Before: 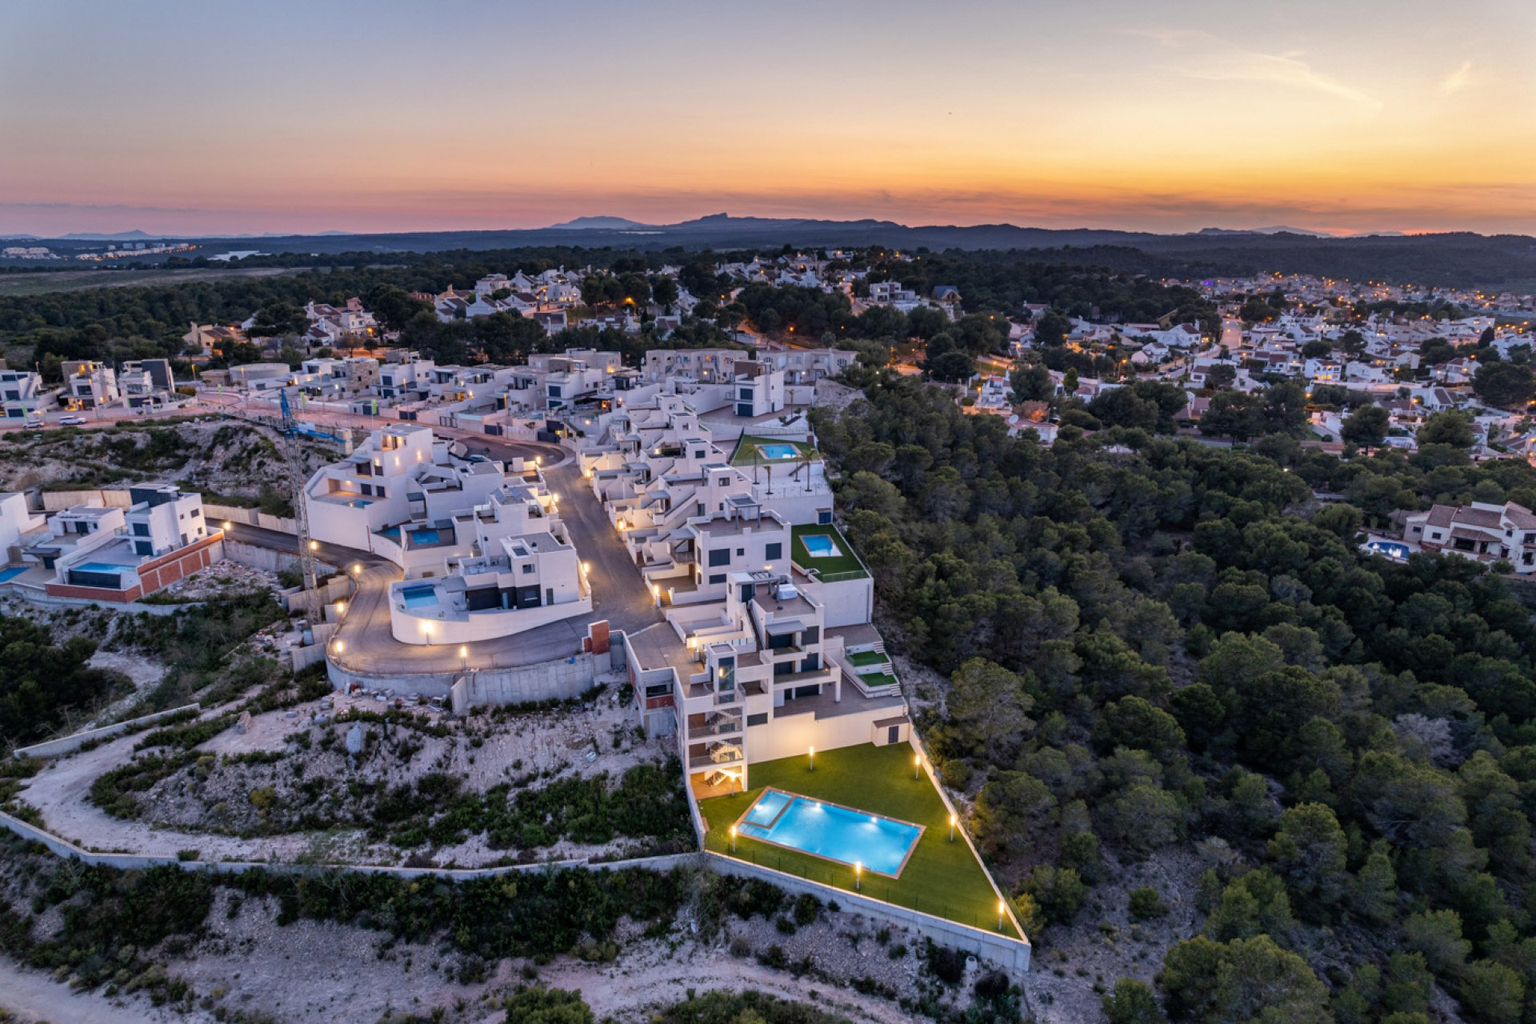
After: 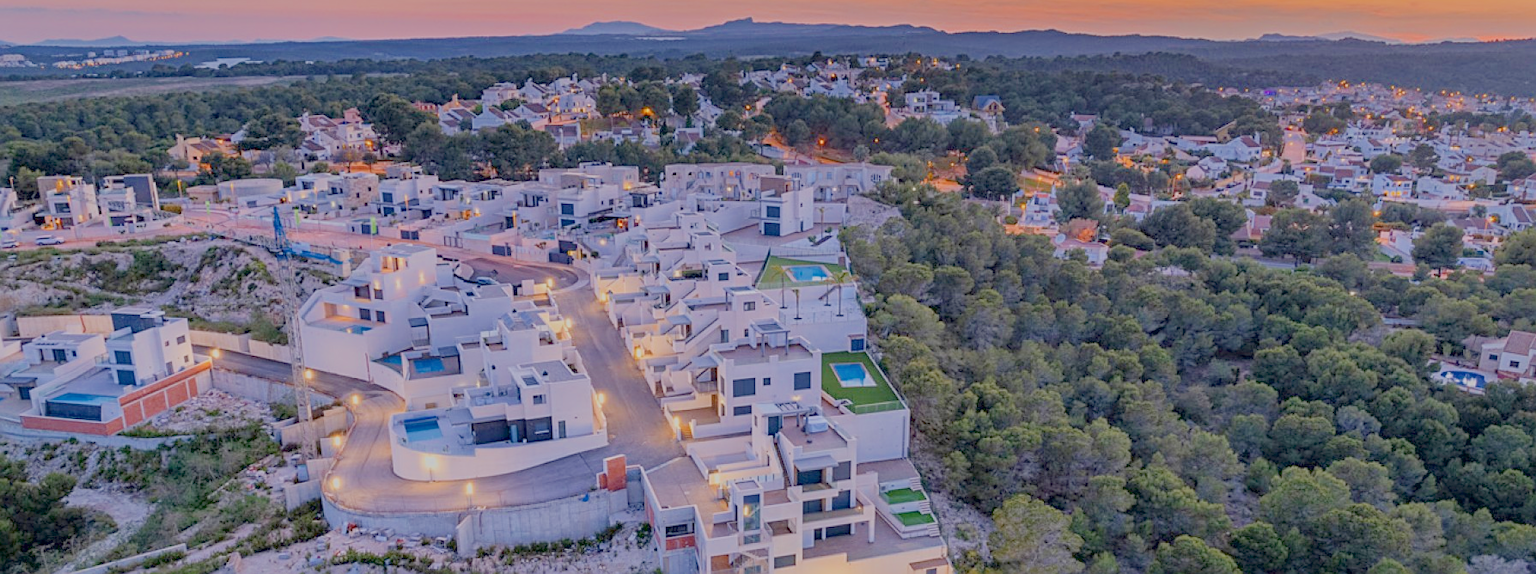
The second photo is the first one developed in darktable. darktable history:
exposure: black level correction 0.001, exposure 1.398 EV, compensate exposure bias true, compensate highlight preservation false
filmic rgb: black relative exposure -14 EV, white relative exposure 8 EV, threshold 3 EV, hardness 3.74, latitude 50%, contrast 0.5, color science v5 (2021), contrast in shadows safe, contrast in highlights safe, enable highlight reconstruction true
crop: left 1.744%, top 19.225%, right 5.069%, bottom 28.357%
sharpen: on, module defaults
